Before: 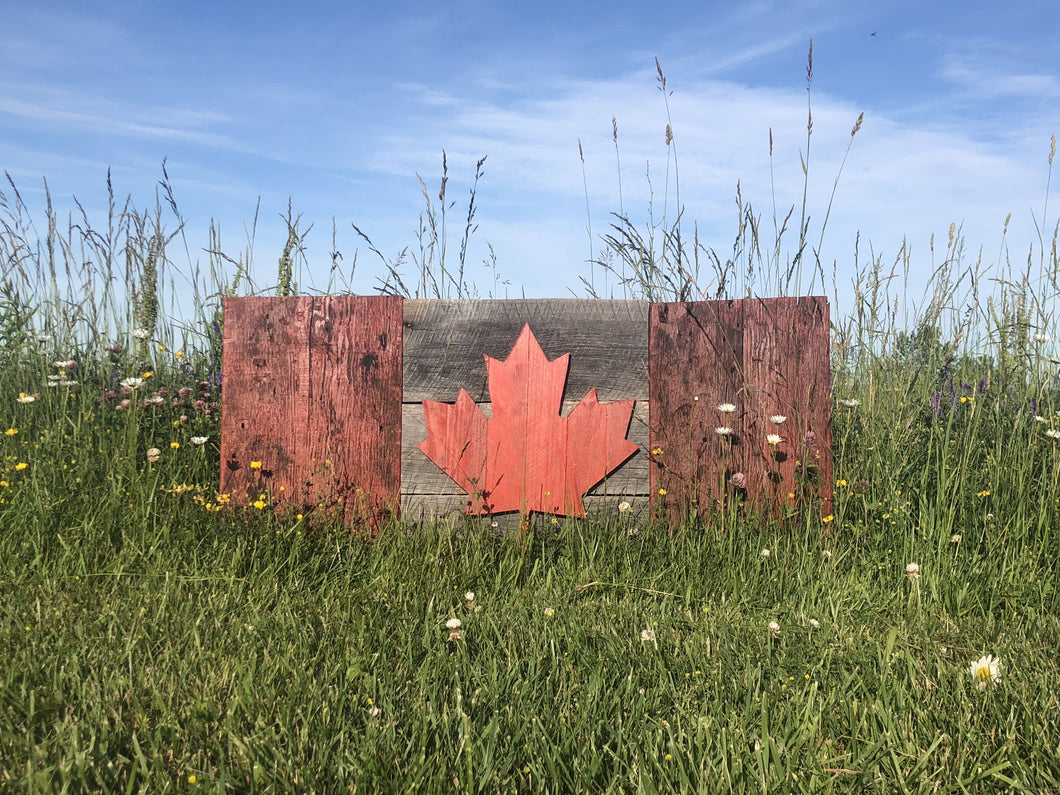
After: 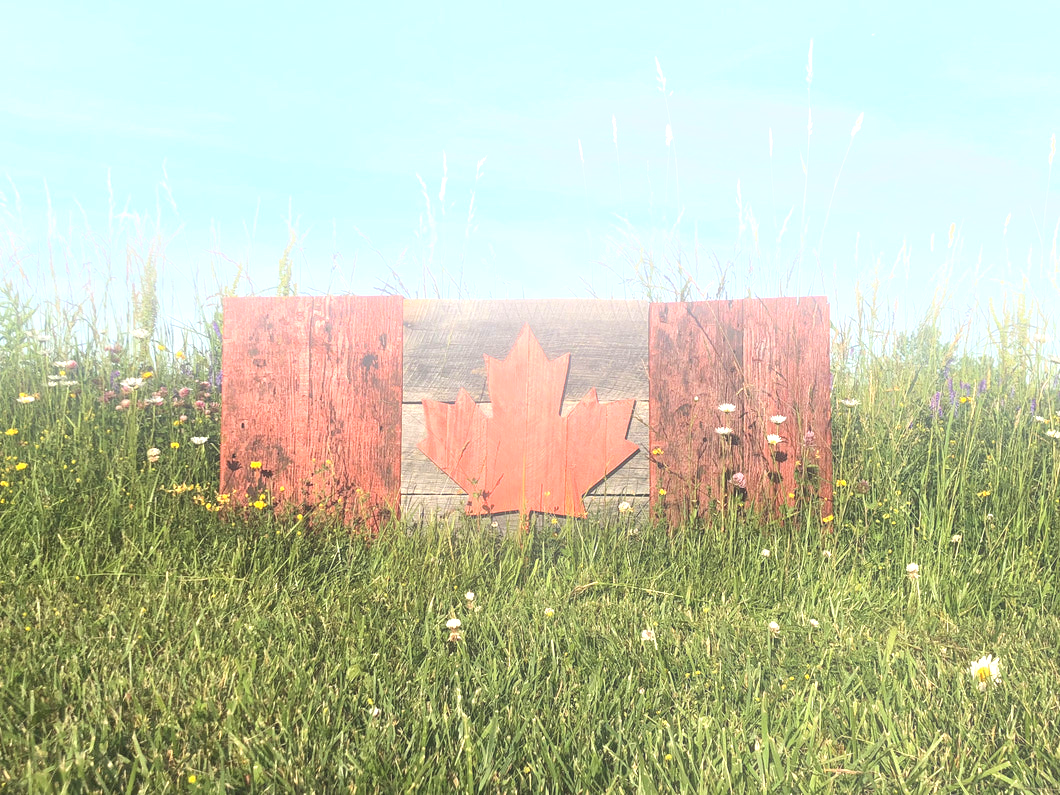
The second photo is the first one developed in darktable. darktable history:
bloom: on, module defaults
exposure: black level correction 0, exposure 0.9 EV, compensate highlight preservation false
